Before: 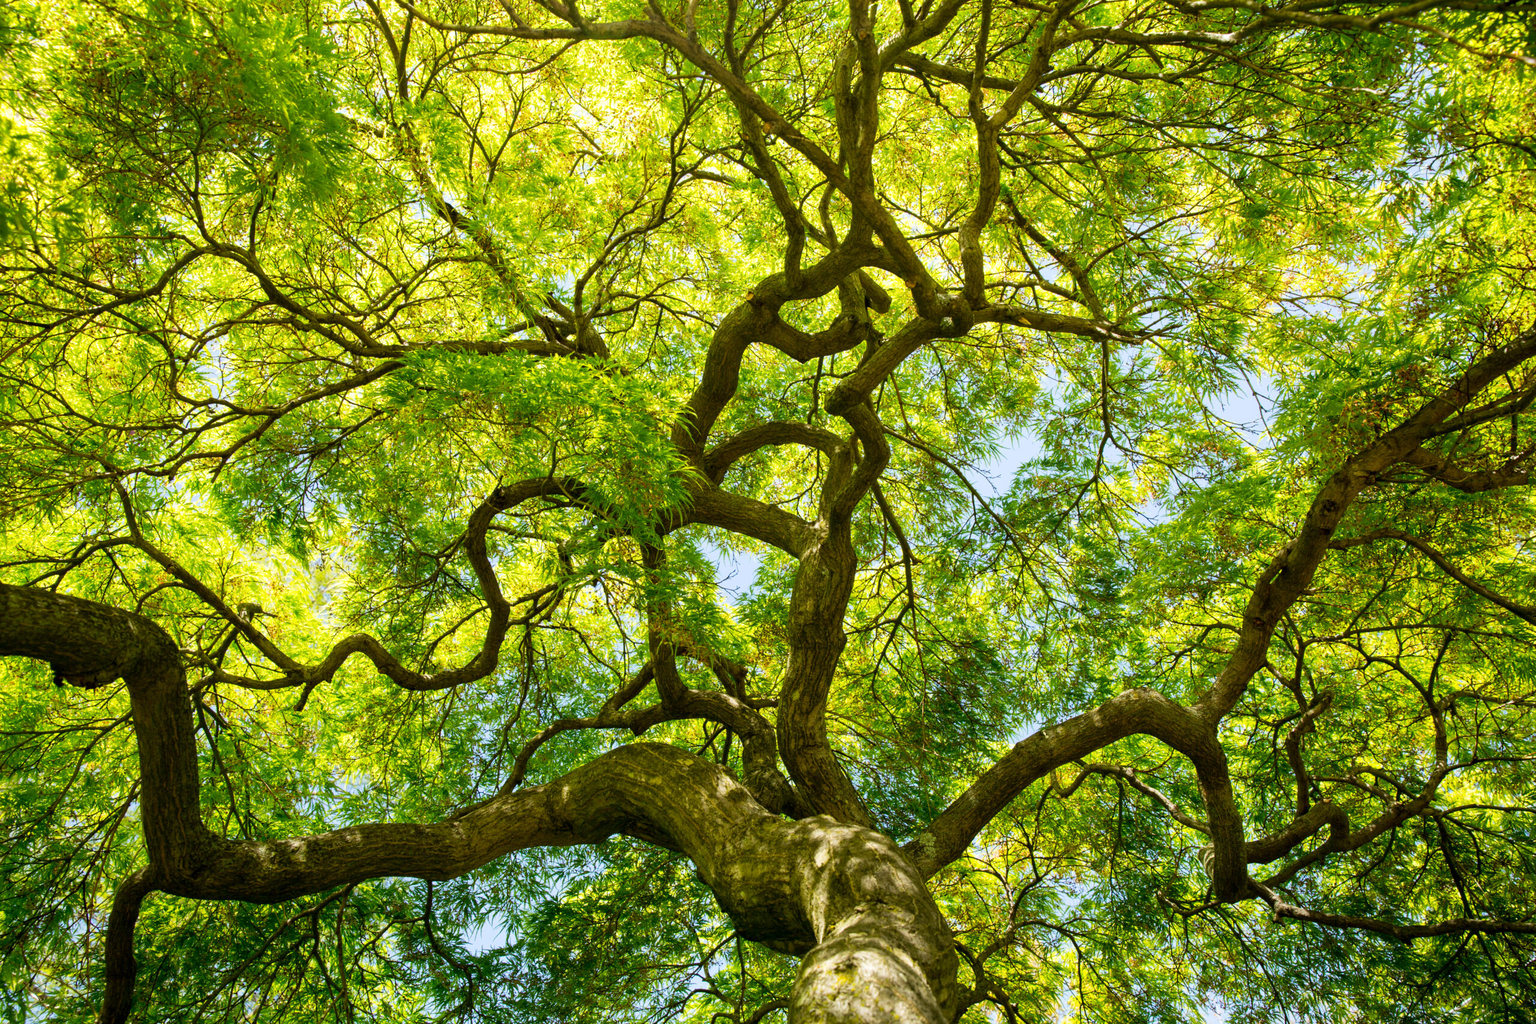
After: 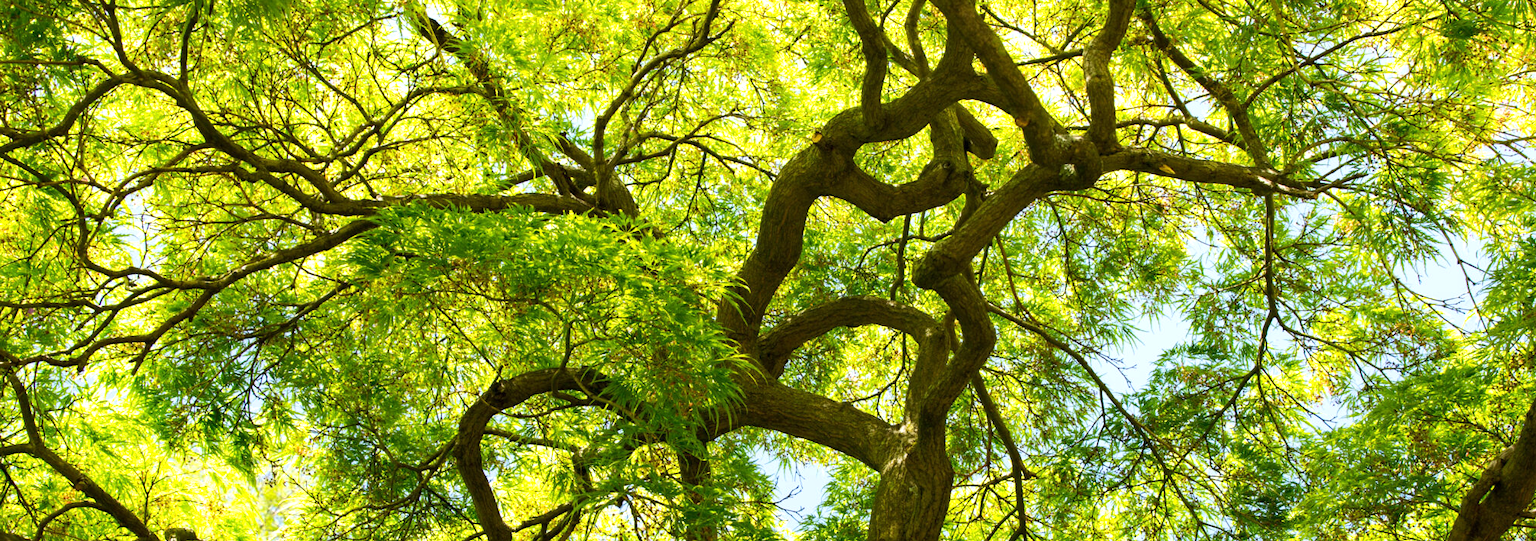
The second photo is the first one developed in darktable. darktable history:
tone equalizer: -8 EV -0.001 EV, -7 EV 0.001 EV, -6 EV -0.002 EV, -5 EV -0.003 EV, -4 EV -0.062 EV, -3 EV -0.222 EV, -2 EV -0.267 EV, -1 EV 0.105 EV, +0 EV 0.303 EV
crop: left 7.036%, top 18.398%, right 14.379%, bottom 40.043%
